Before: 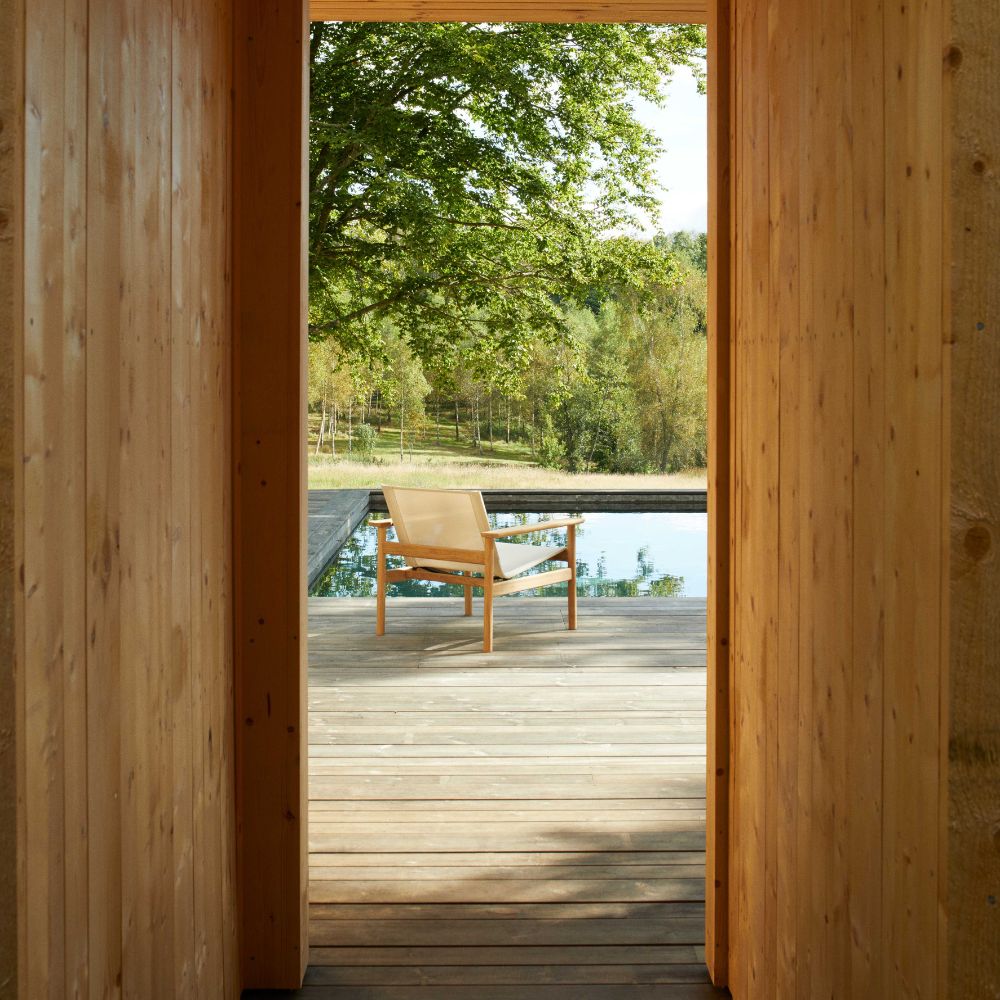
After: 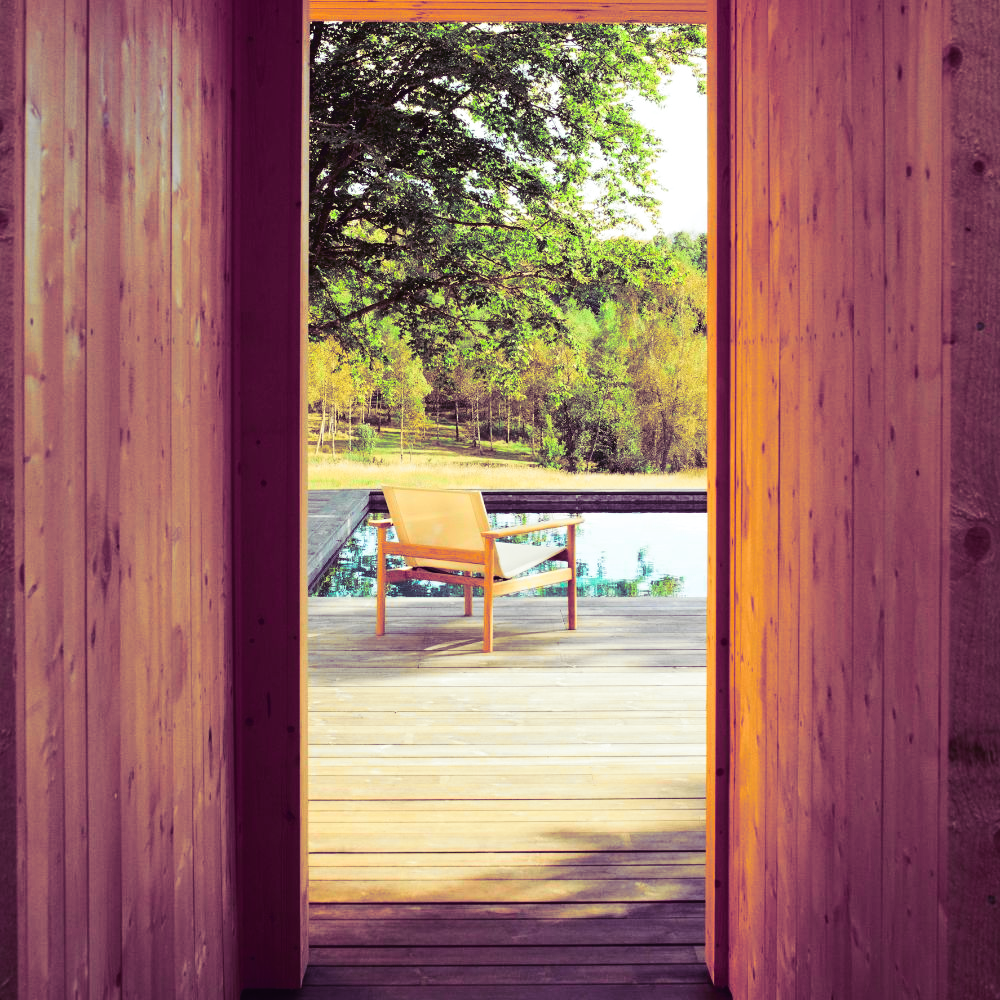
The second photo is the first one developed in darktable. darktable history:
split-toning: shadows › hue 277.2°, shadows › saturation 0.74
tone curve: curves: ch0 [(0, 0.023) (0.103, 0.087) (0.295, 0.297) (0.445, 0.531) (0.553, 0.665) (0.735, 0.843) (0.994, 1)]; ch1 [(0, 0) (0.427, 0.346) (0.456, 0.426) (0.484, 0.494) (0.509, 0.505) (0.535, 0.56) (0.581, 0.632) (0.646, 0.715) (1, 1)]; ch2 [(0, 0) (0.369, 0.388) (0.449, 0.431) (0.501, 0.495) (0.533, 0.518) (0.572, 0.612) (0.677, 0.752) (1, 1)], color space Lab, independent channels, preserve colors none
